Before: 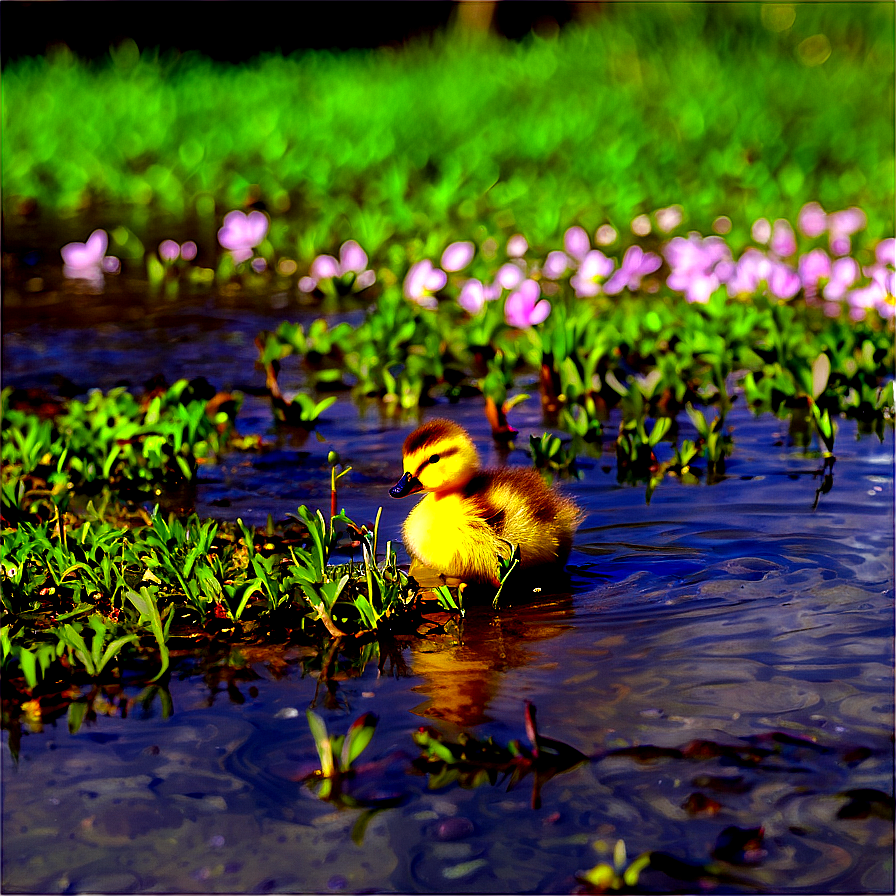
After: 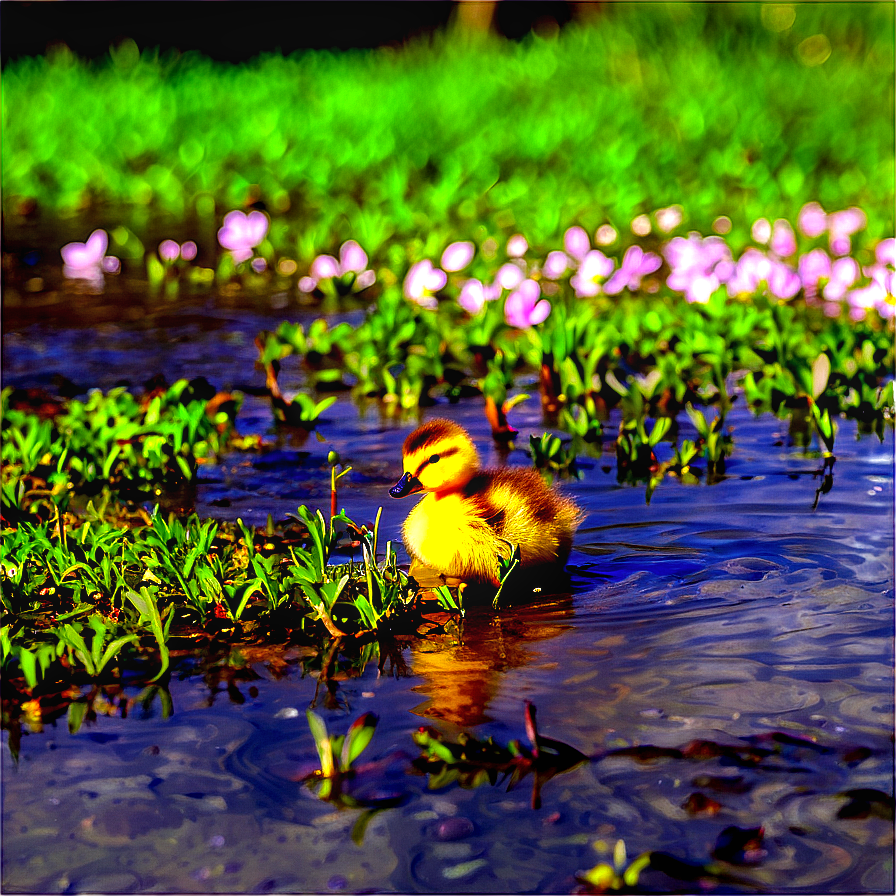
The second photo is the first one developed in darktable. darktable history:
local contrast: detail 110%
exposure: exposure 0.6 EV, compensate highlight preservation false
